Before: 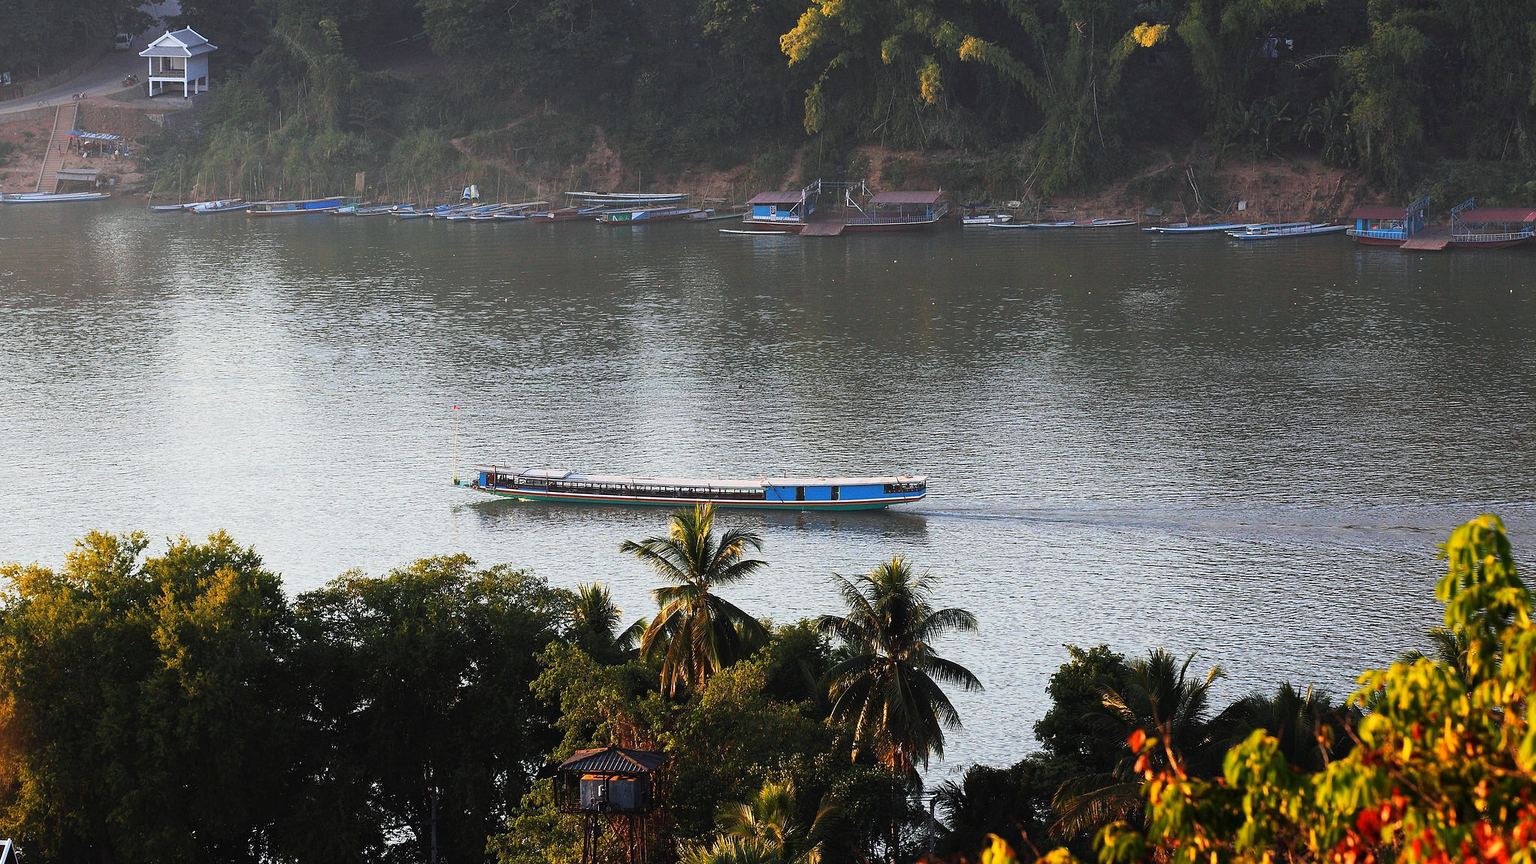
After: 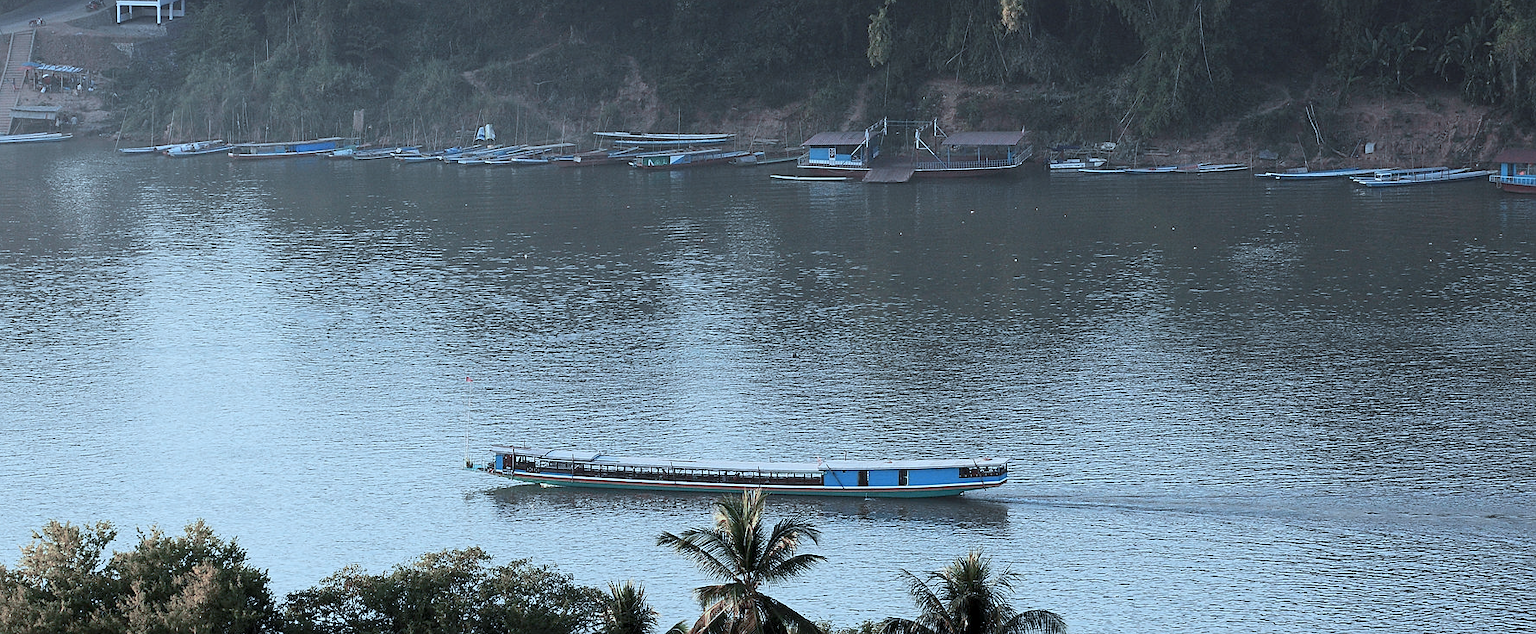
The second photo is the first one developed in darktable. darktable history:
crop: left 3.091%, top 8.872%, right 9.667%, bottom 27.024%
color balance rgb: highlights gain › chroma 3.005%, highlights gain › hue 78.7°, global offset › luminance -0.47%, linear chroma grading › global chroma 14.983%, perceptual saturation grading › global saturation -29.004%, perceptual saturation grading › highlights -20.329%, perceptual saturation grading › mid-tones -23.385%, perceptual saturation grading › shadows -23.305%, contrast -10.123%
sharpen: amount 0.201
color correction: highlights a* -9.1, highlights b* -23.9
